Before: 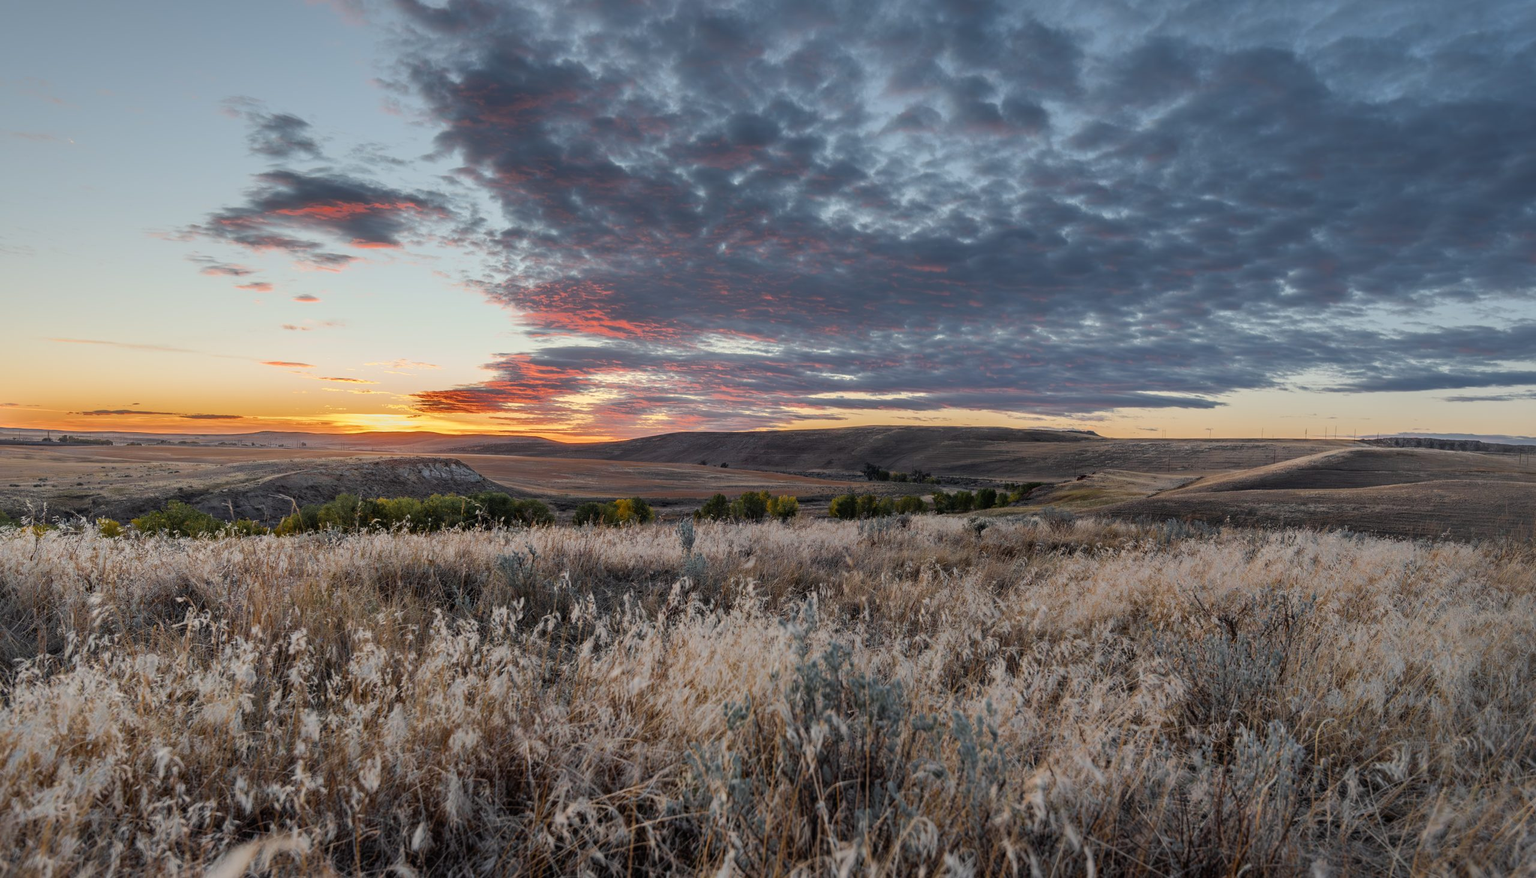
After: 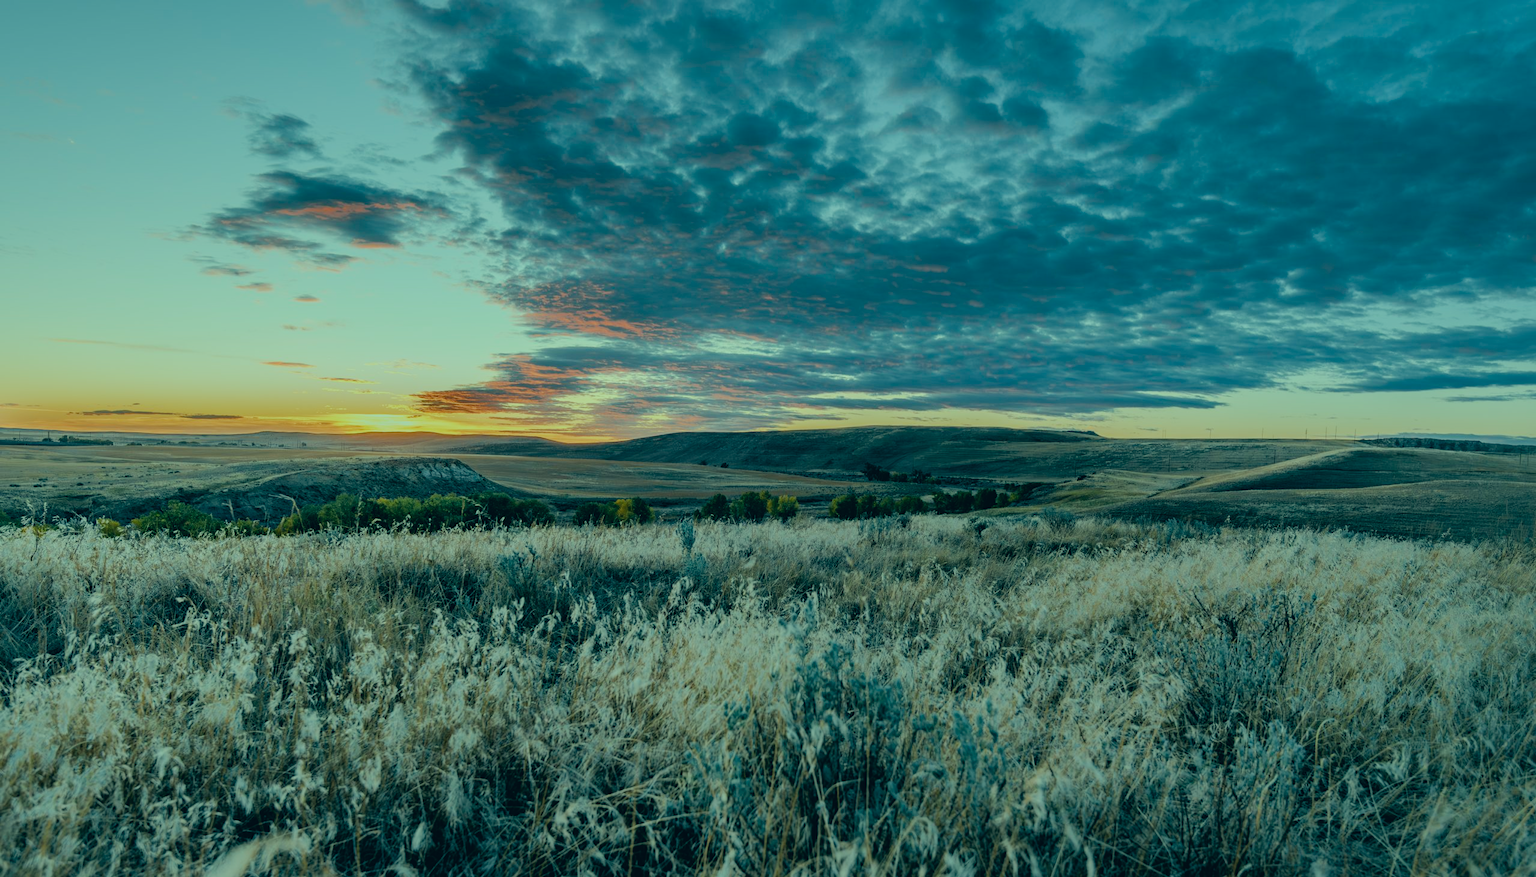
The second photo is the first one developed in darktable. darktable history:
color zones: curves: ch0 [(0, 0.5) (0.143, 0.5) (0.286, 0.5) (0.429, 0.5) (0.571, 0.5) (0.714, 0.476) (0.857, 0.5) (1, 0.5)]; ch2 [(0, 0.5) (0.143, 0.5) (0.286, 0.5) (0.429, 0.5) (0.571, 0.5) (0.714, 0.487) (0.857, 0.5) (1, 0.5)]
color correction: highlights a* -20.08, highlights b* 9.8, shadows a* -20.4, shadows b* -10.76
filmic rgb: black relative exposure -7.65 EV, white relative exposure 4.56 EV, hardness 3.61
